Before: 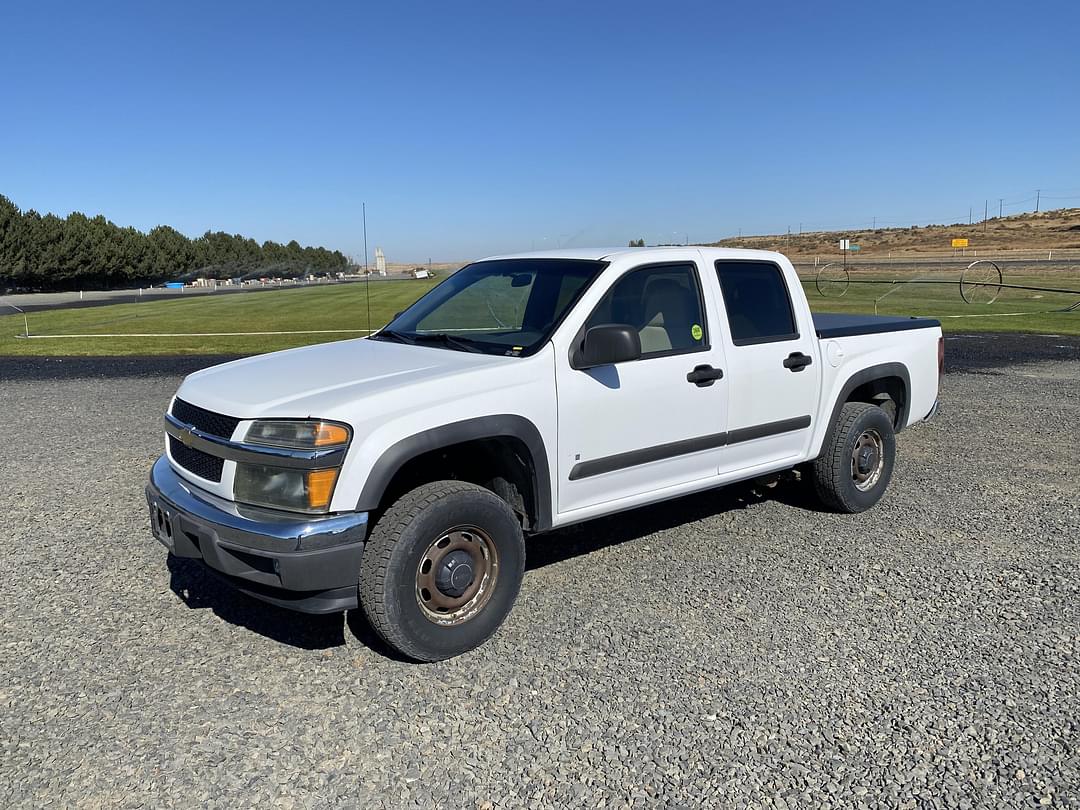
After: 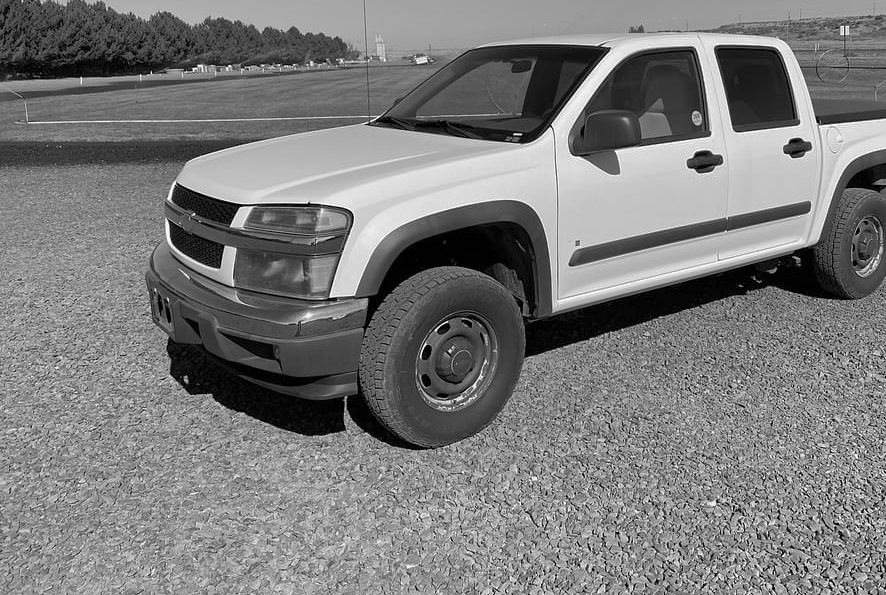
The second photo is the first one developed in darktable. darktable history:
shadows and highlights: on, module defaults
crop: top 26.531%, right 17.959%
monochrome: a 32, b 64, size 2.3
